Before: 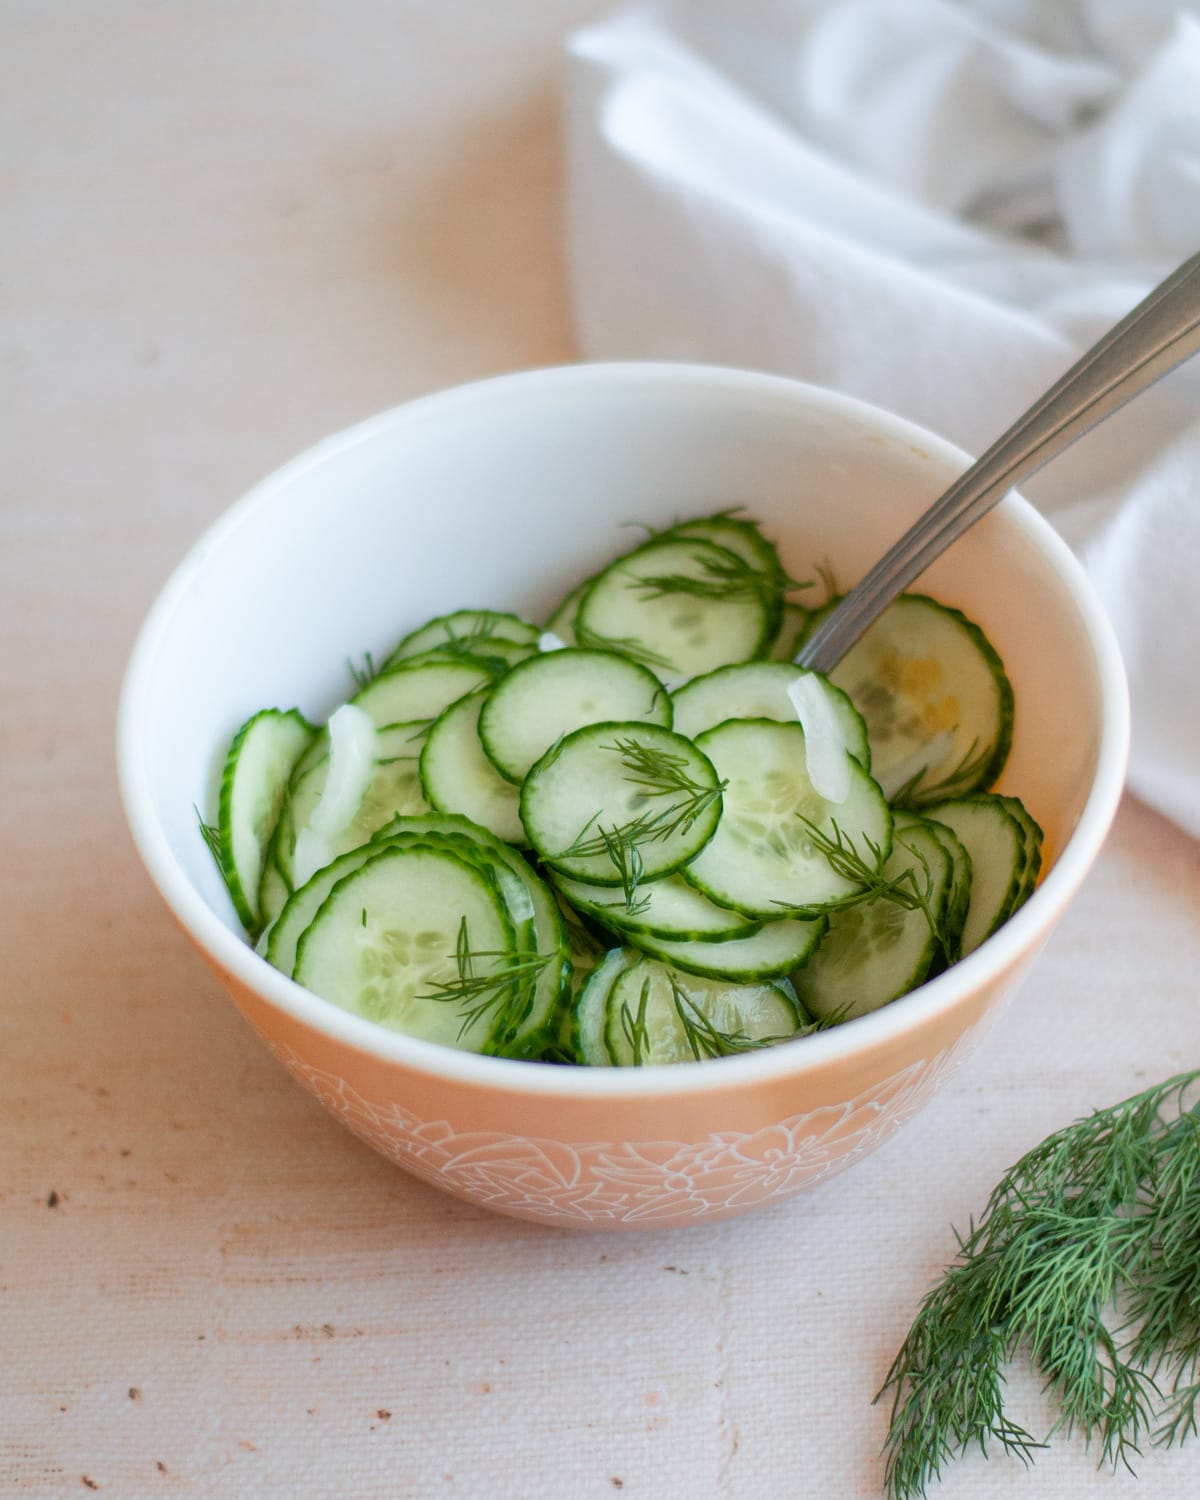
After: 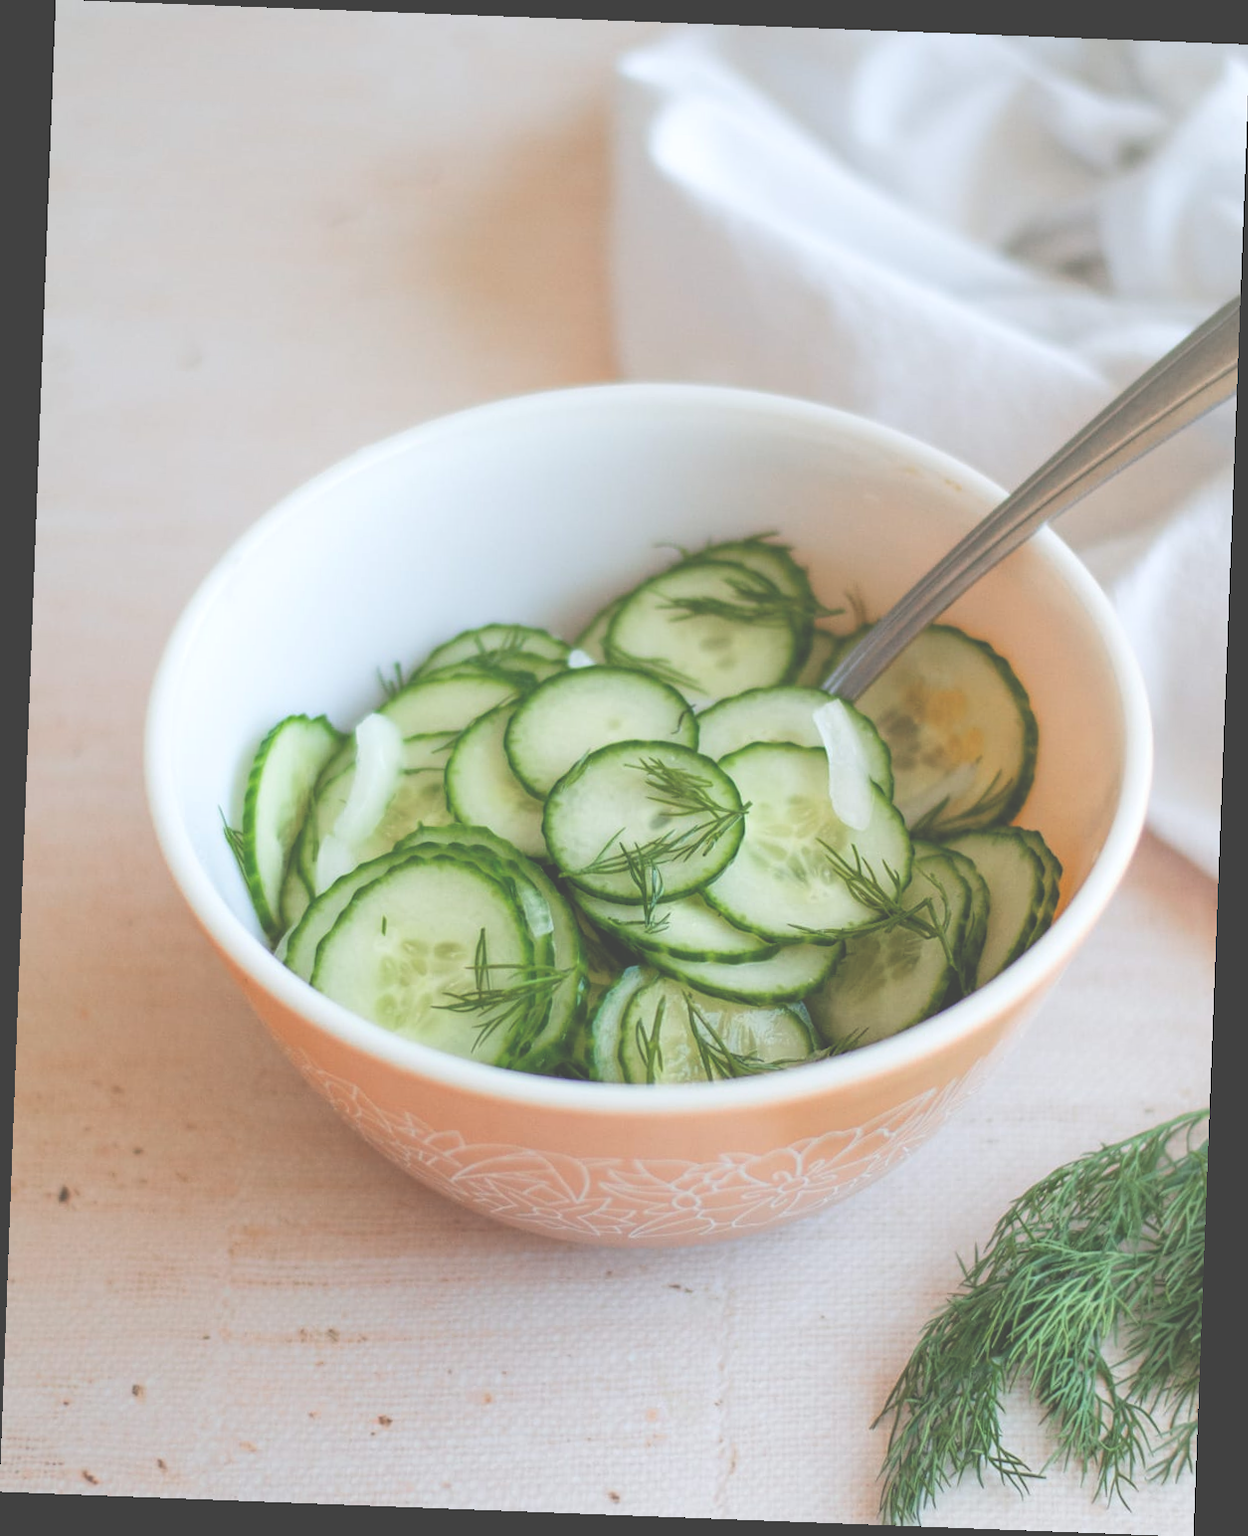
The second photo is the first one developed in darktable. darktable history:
white balance: red 1, blue 1
contrast brightness saturation: contrast 0.05, brightness 0.06, saturation 0.01
exposure: black level correction -0.041, exposure 0.064 EV, compensate highlight preservation false
rotate and perspective: rotation 2.17°, automatic cropping off
